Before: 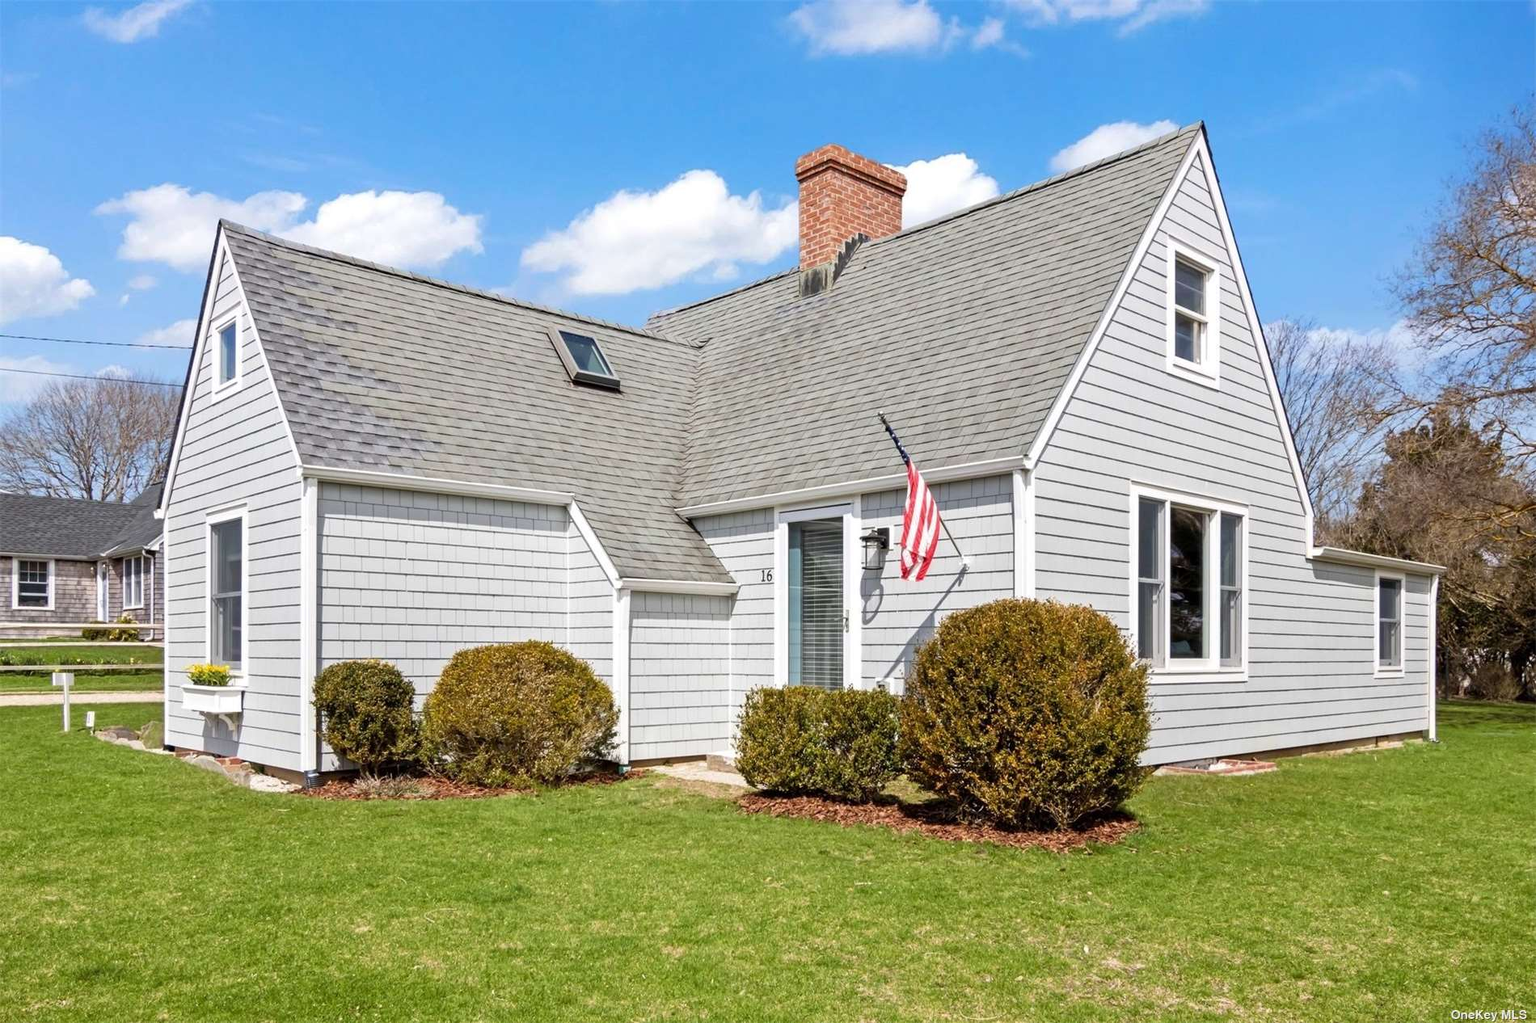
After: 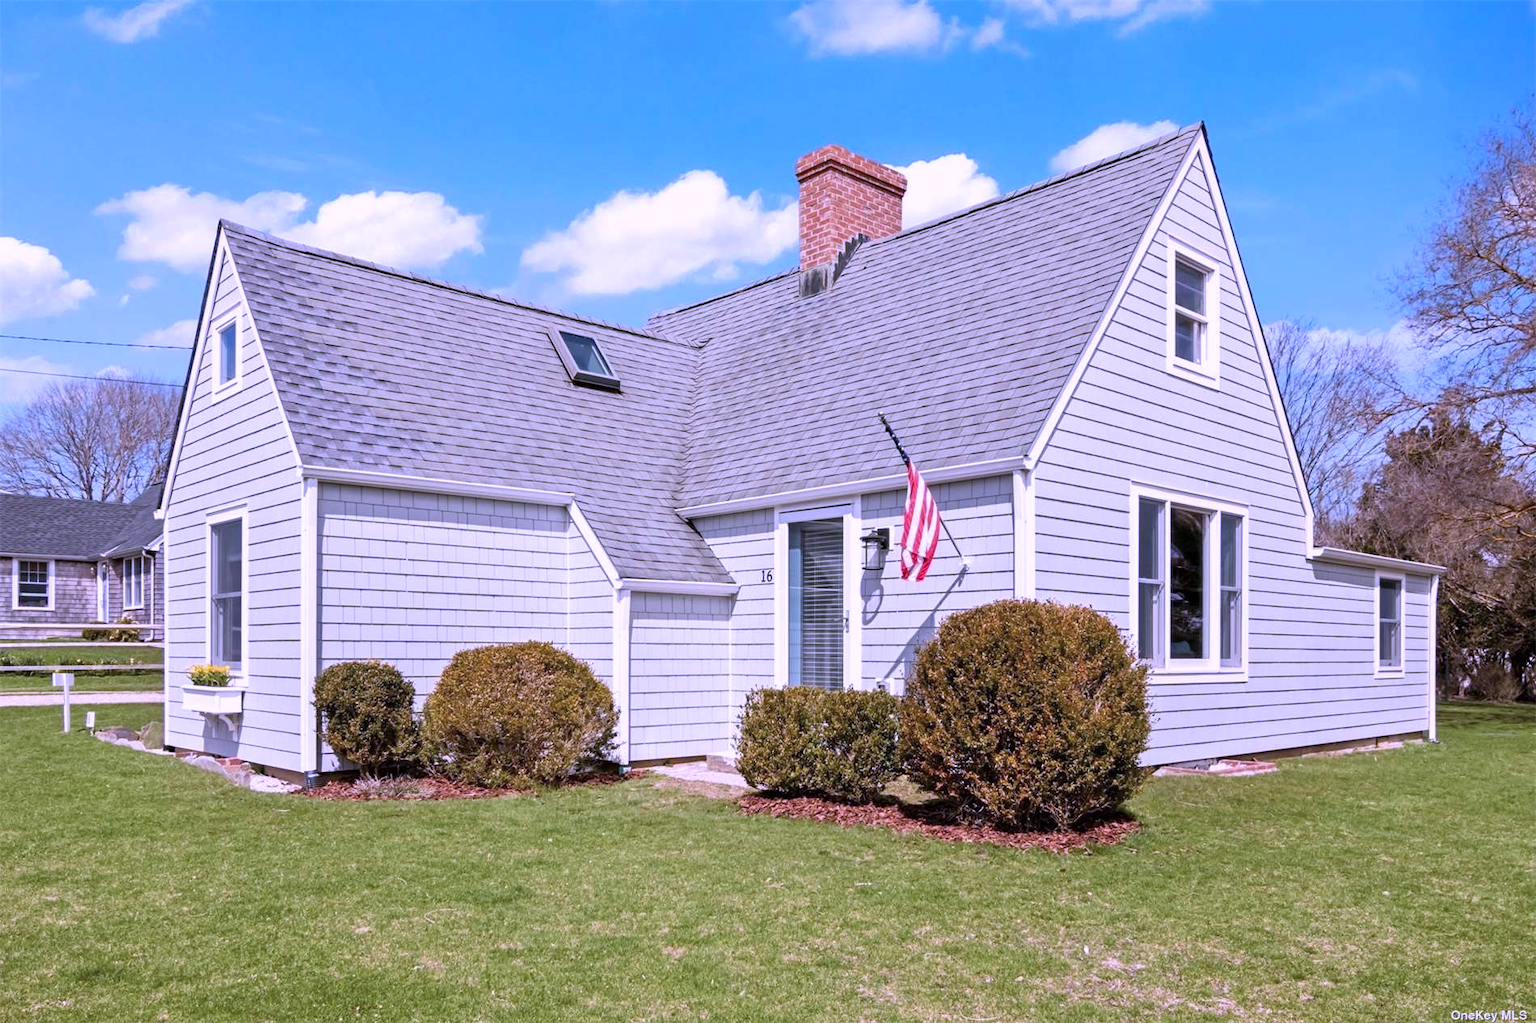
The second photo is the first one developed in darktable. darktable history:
white balance: red 0.967, blue 1.119, emerald 0.756
color correction: highlights a* 15.03, highlights b* -25.07
